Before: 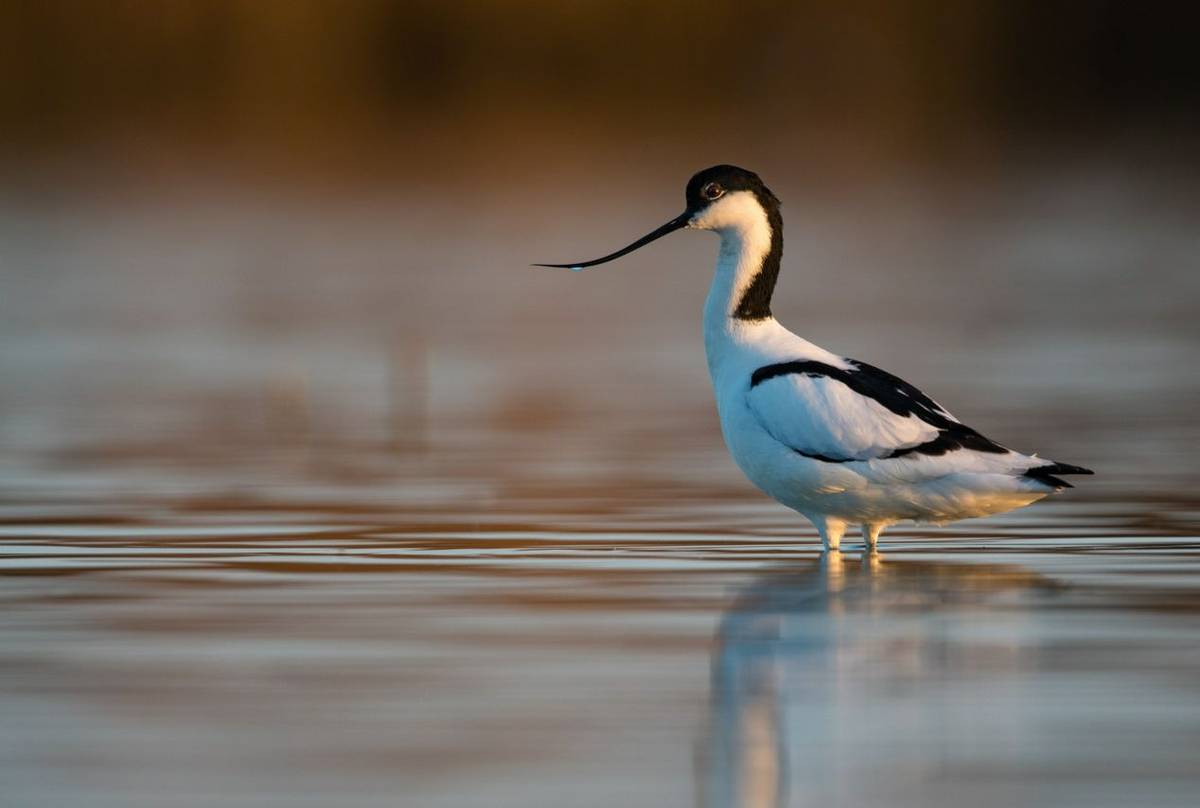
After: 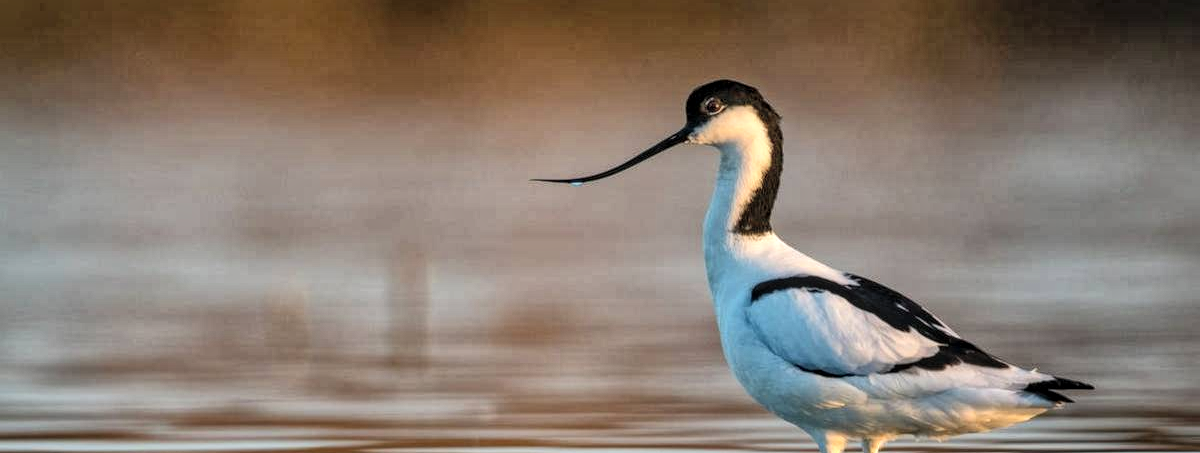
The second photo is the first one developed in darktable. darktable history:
shadows and highlights: soften with gaussian
local contrast: on, module defaults
global tonemap: drago (1, 100), detail 1
crop and rotate: top 10.605%, bottom 33.274%
